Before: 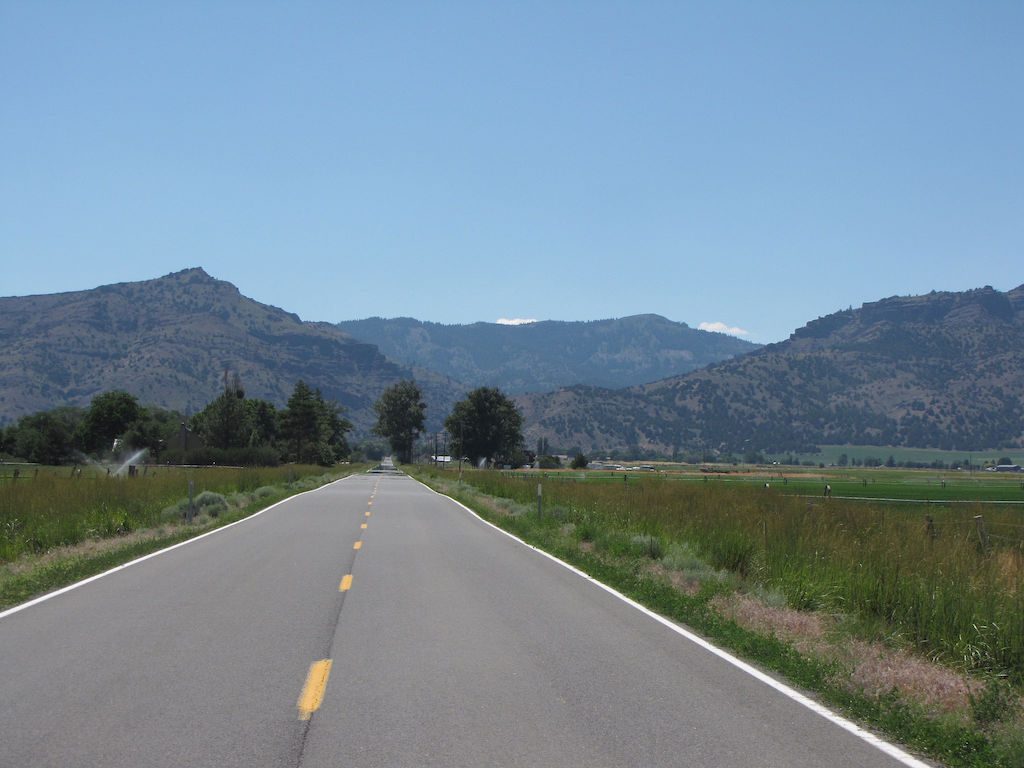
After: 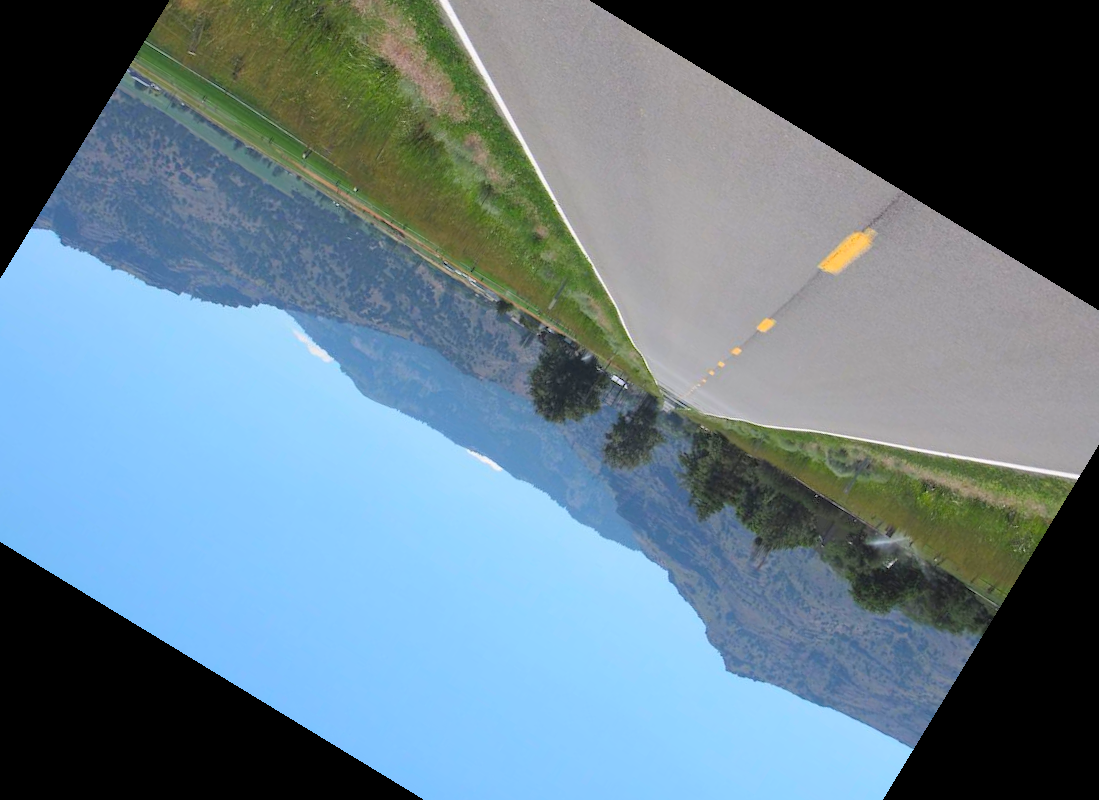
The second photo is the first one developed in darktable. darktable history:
crop and rotate: angle 148.68°, left 9.111%, top 15.603%, right 4.588%, bottom 17.041%
contrast brightness saturation: contrast 0.07, brightness 0.18, saturation 0.4
